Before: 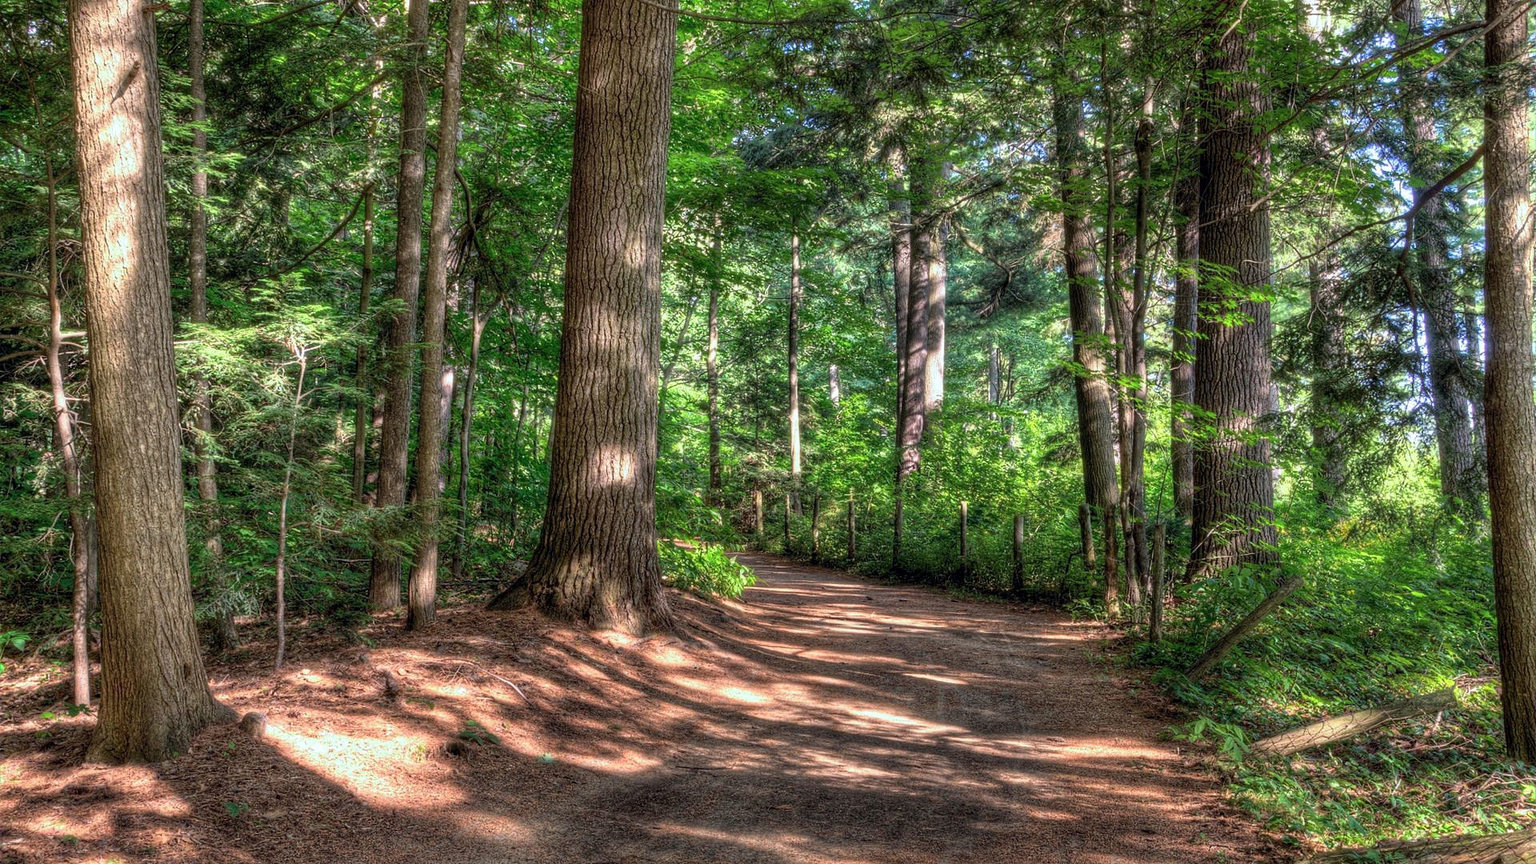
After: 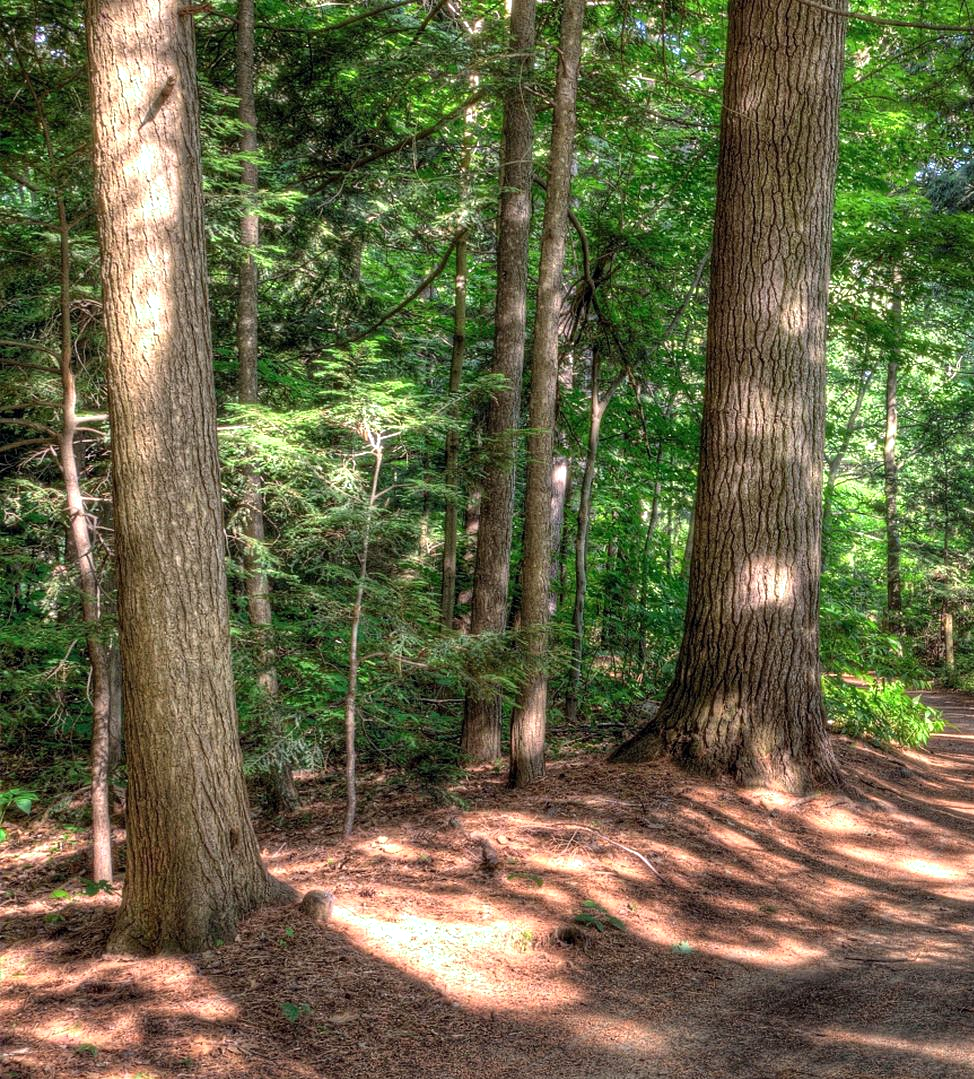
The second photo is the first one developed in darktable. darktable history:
levels: black 0.065%, white 99.92%, levels [0, 0.492, 0.984]
exposure: exposure 0.206 EV, compensate exposure bias true, compensate highlight preservation false
crop and rotate: left 0.04%, top 0%, right 49.227%
